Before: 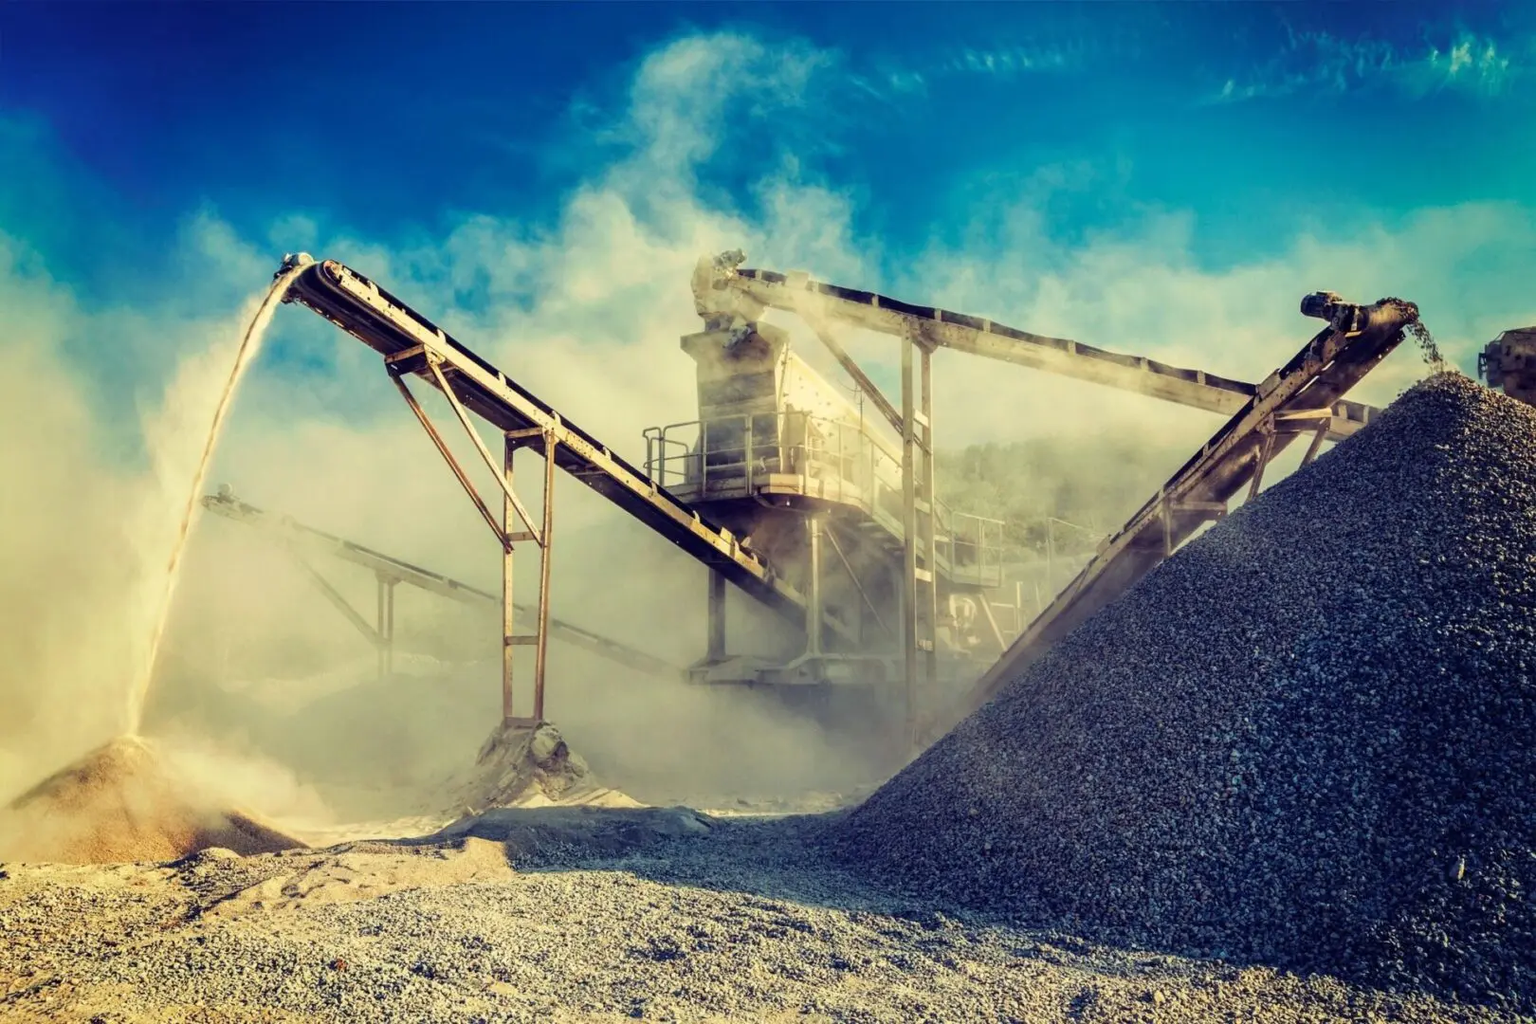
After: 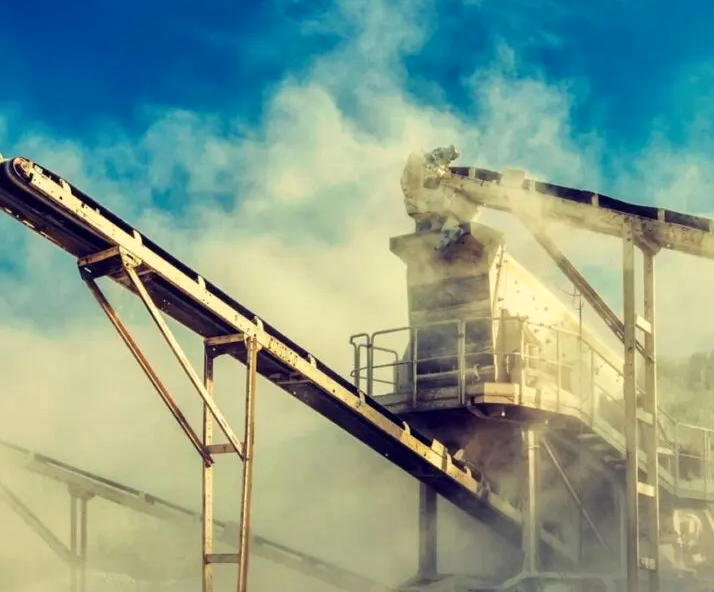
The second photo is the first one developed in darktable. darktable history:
base curve: preserve colors none
crop: left 20.248%, top 10.86%, right 35.675%, bottom 34.321%
local contrast: mode bilateral grid, contrast 20, coarseness 50, detail 120%, midtone range 0.2
